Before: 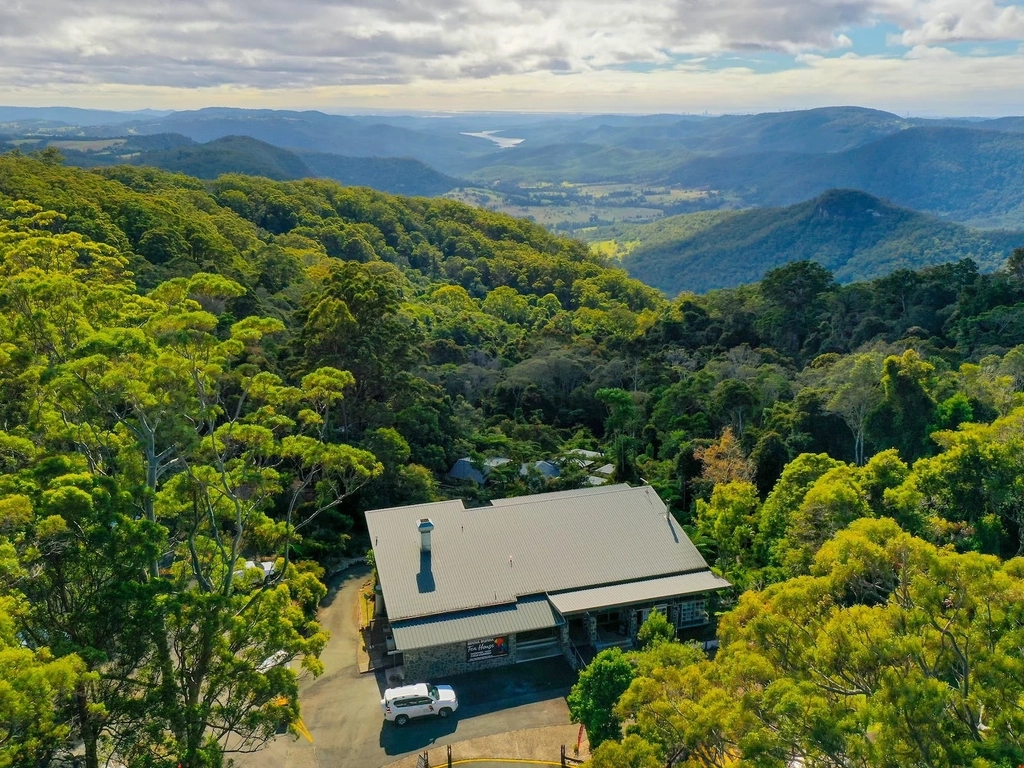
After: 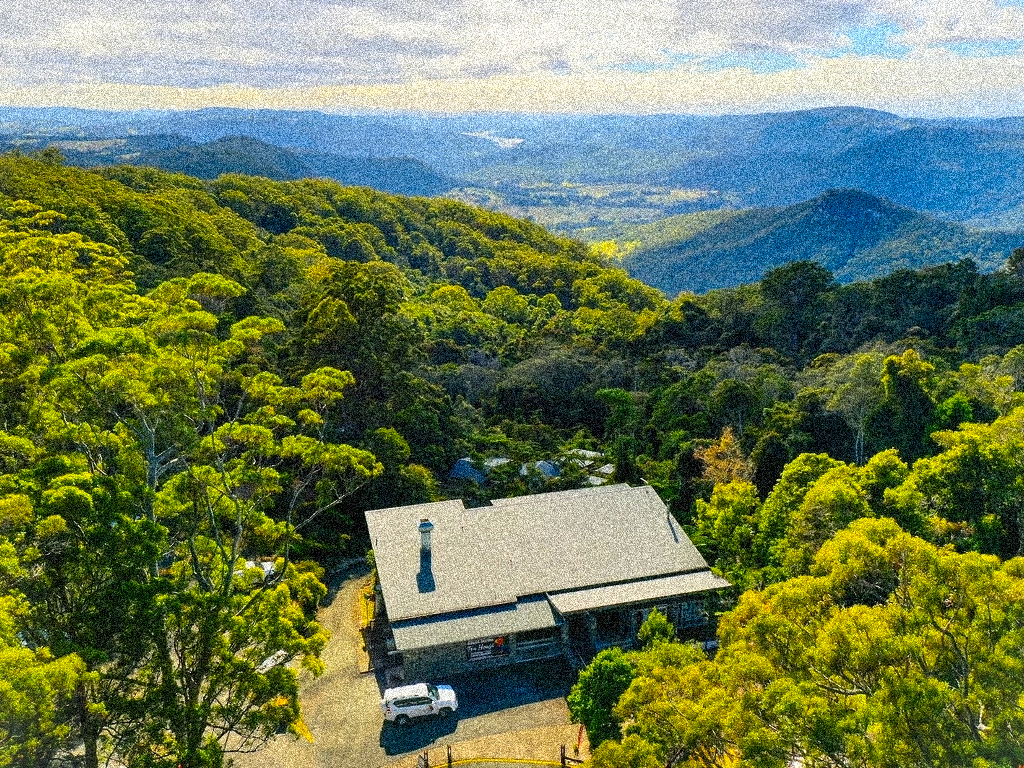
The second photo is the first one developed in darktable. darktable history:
color contrast: green-magenta contrast 0.8, blue-yellow contrast 1.1, unbound 0
vignetting: fall-off start 100%, brightness 0.05, saturation 0
grain: coarseness 3.75 ISO, strength 100%, mid-tones bias 0%
contrast brightness saturation: contrast 0.23, brightness 0.1, saturation 0.29
